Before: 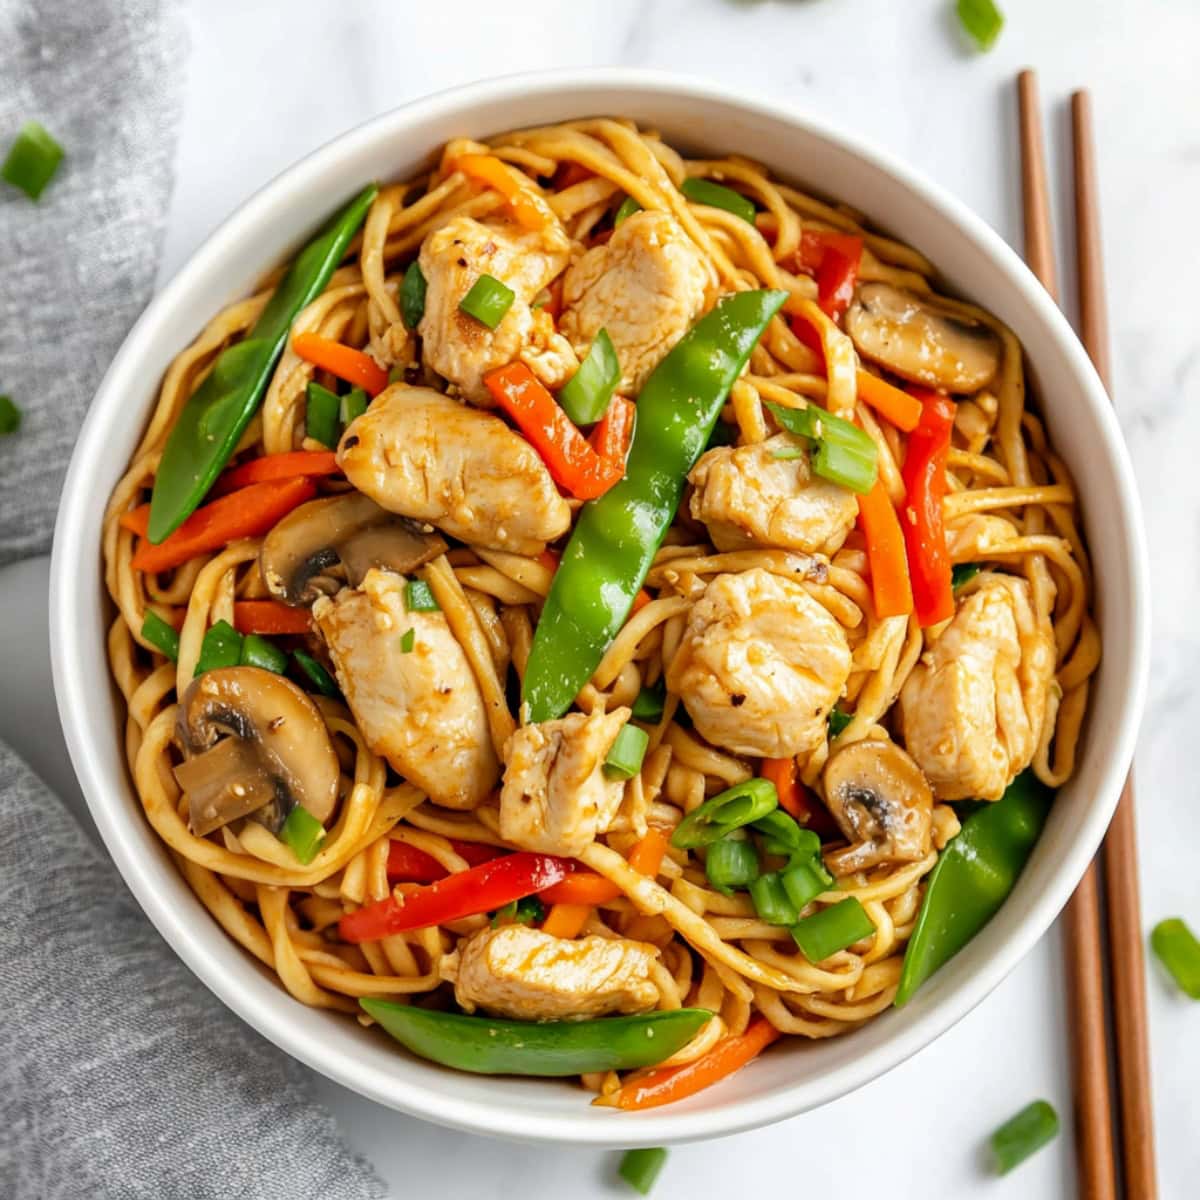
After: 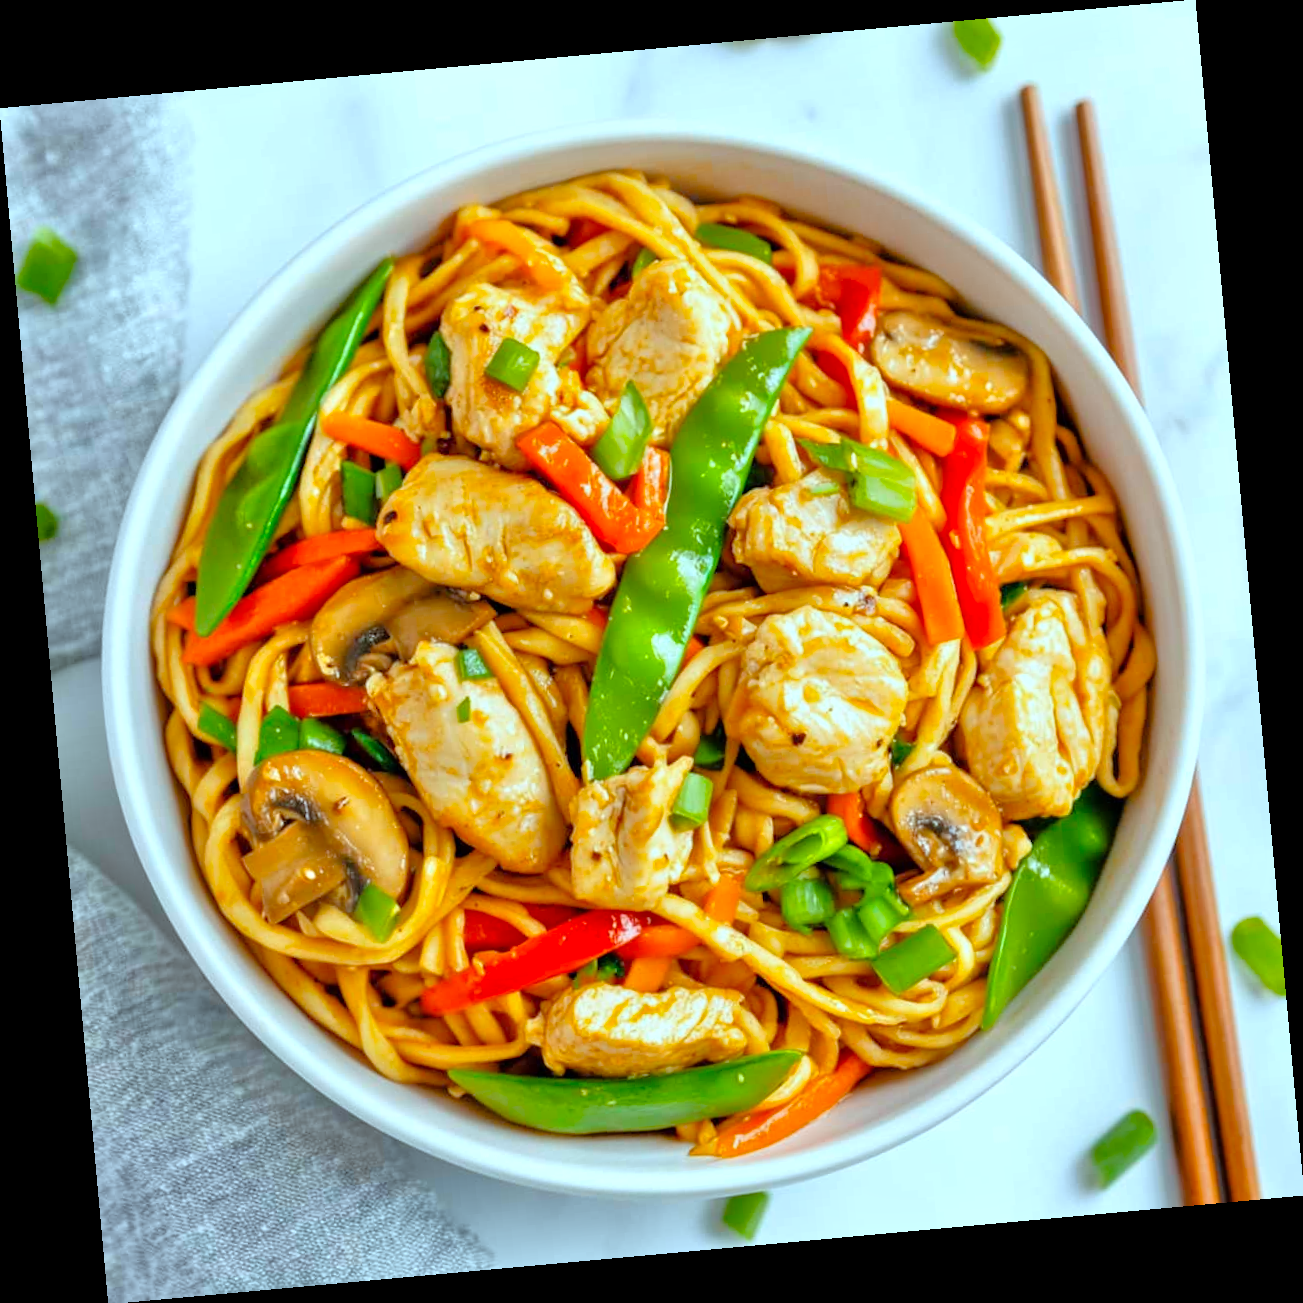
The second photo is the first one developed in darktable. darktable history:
color balance: output saturation 120%
tone equalizer: -7 EV 0.15 EV, -6 EV 0.6 EV, -5 EV 1.15 EV, -4 EV 1.33 EV, -3 EV 1.15 EV, -2 EV 0.6 EV, -1 EV 0.15 EV, mask exposure compensation -0.5 EV
rotate and perspective: rotation -5.2°, automatic cropping off
color correction: highlights a* -11.71, highlights b* -15.58
